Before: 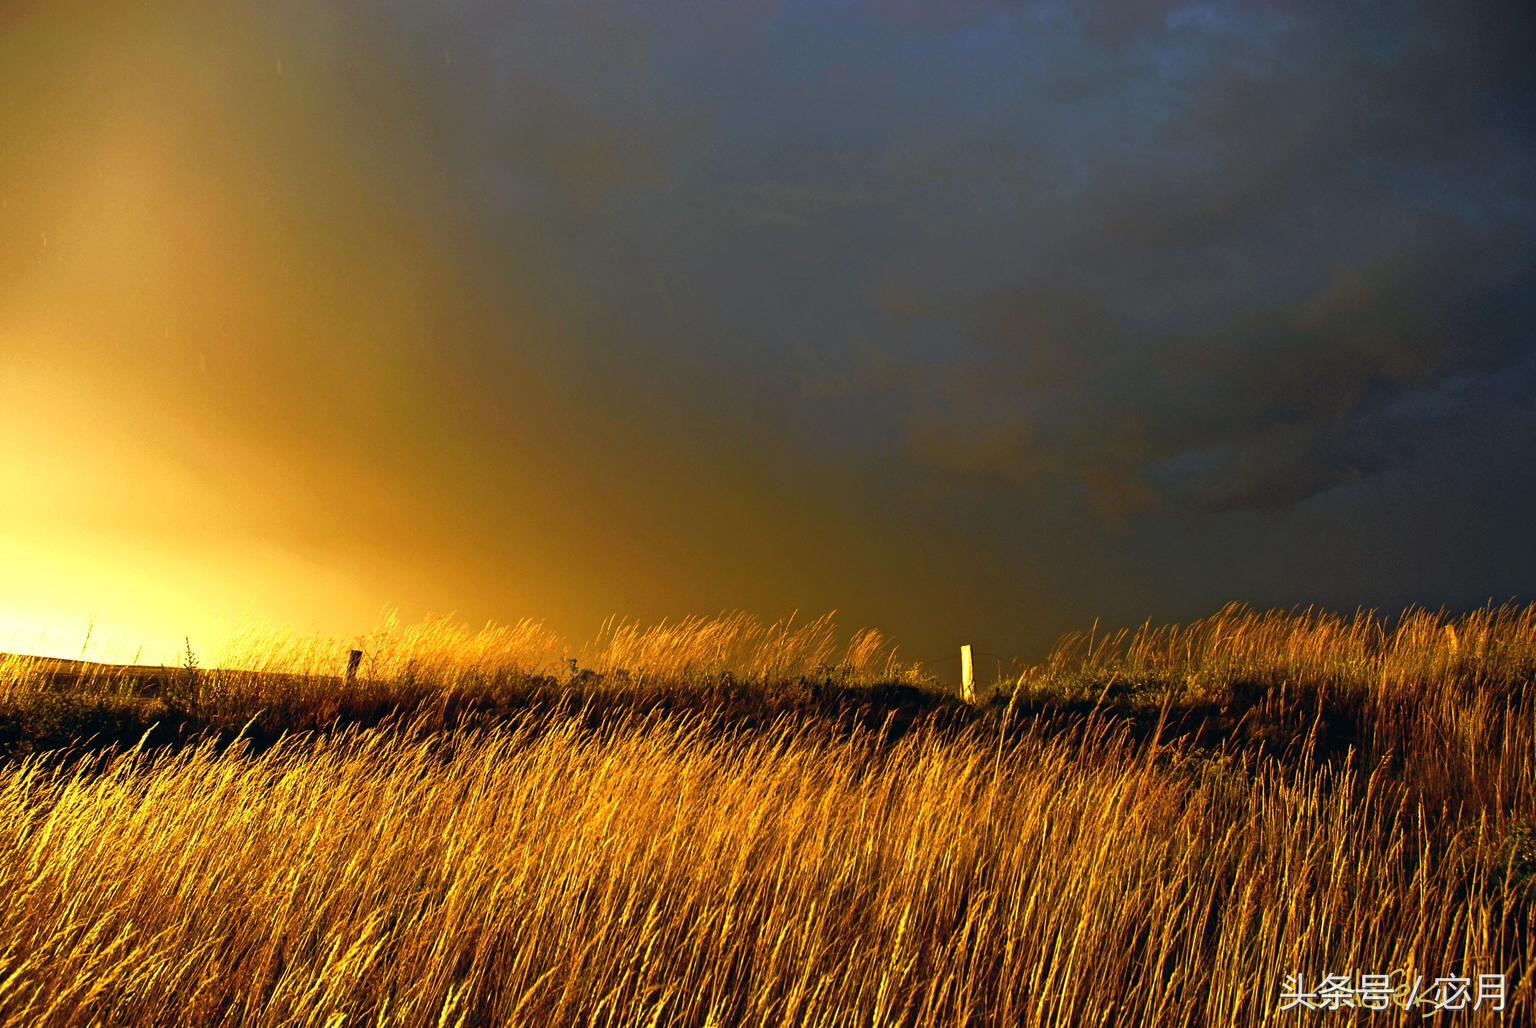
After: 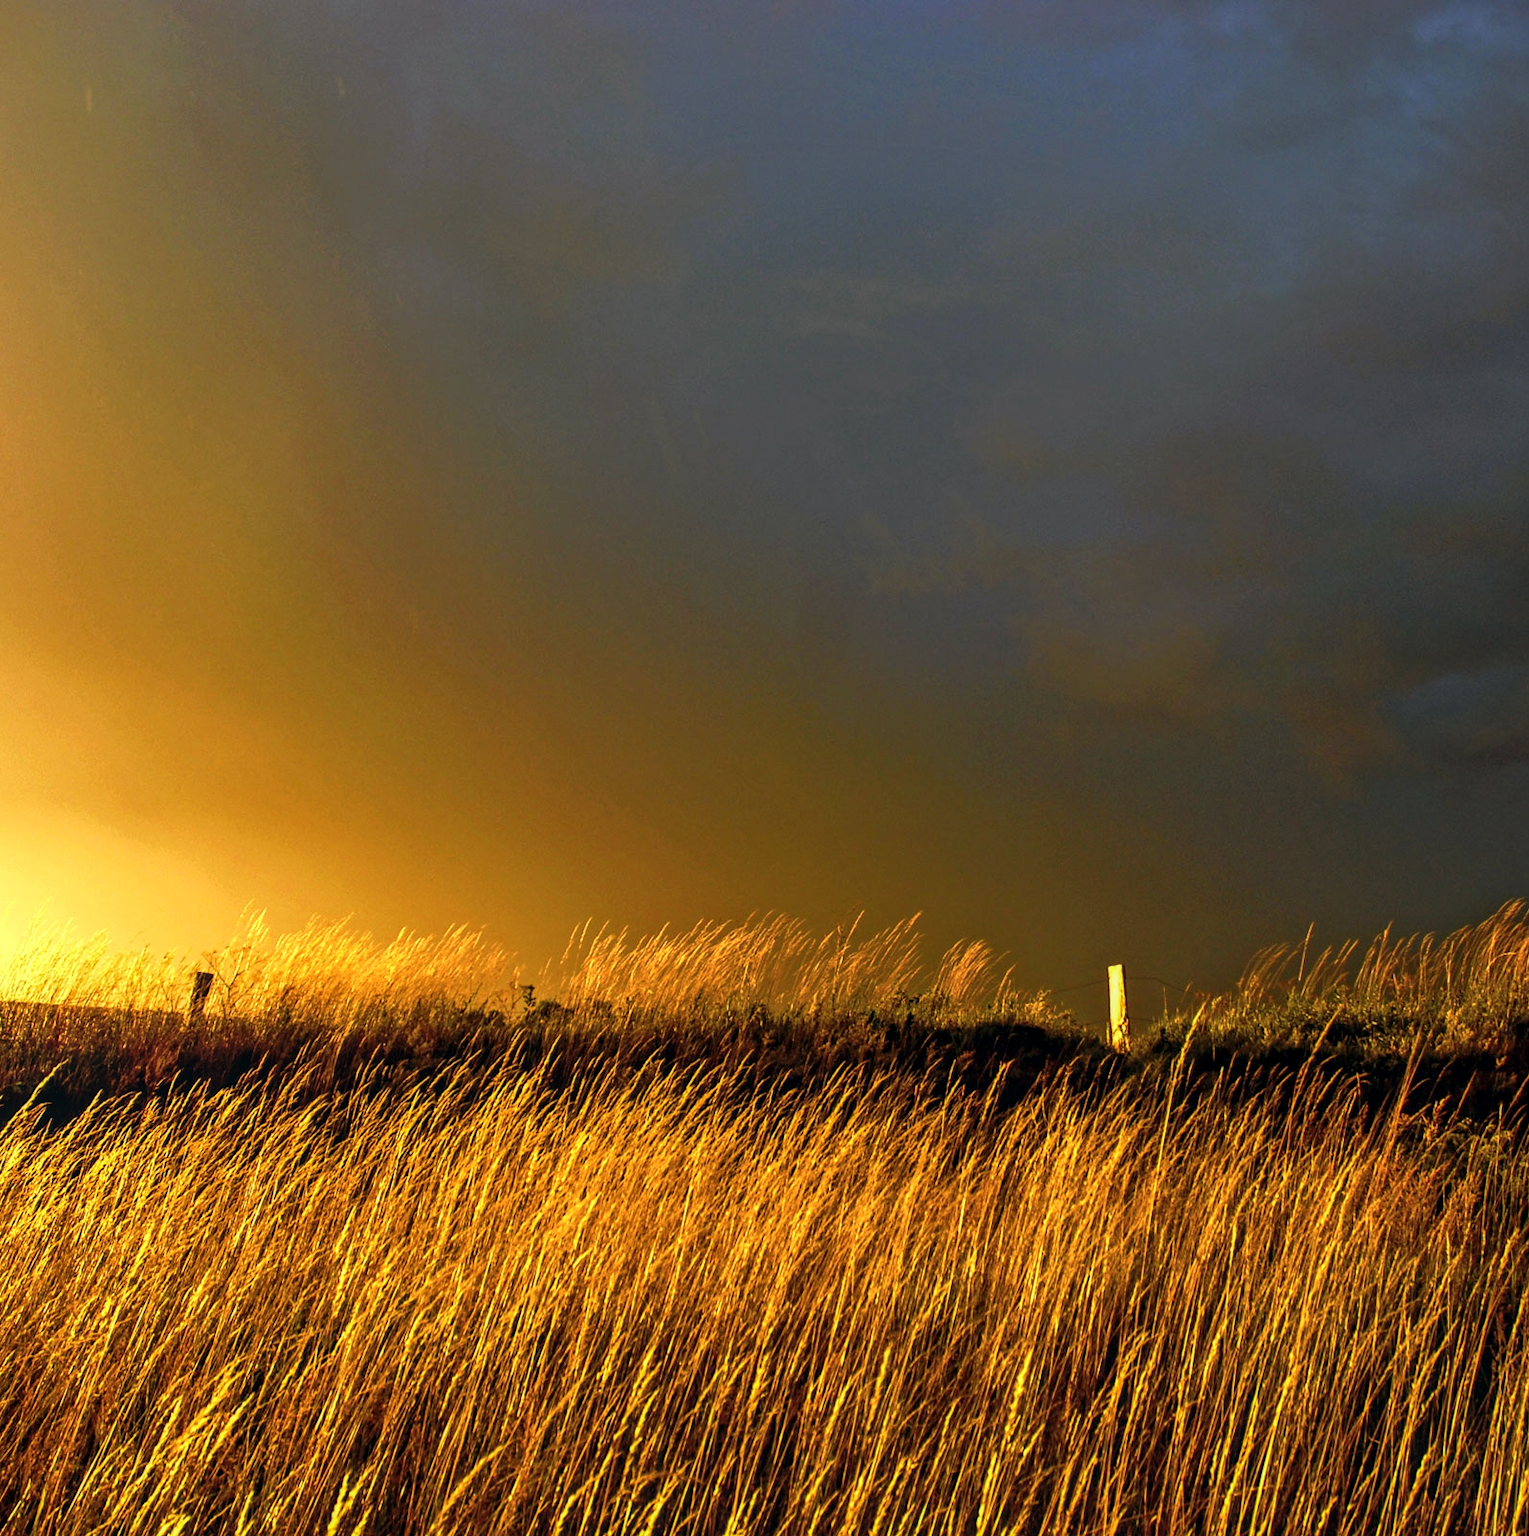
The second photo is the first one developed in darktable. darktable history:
local contrast: on, module defaults
crop and rotate: left 14.292%, right 19.041%
